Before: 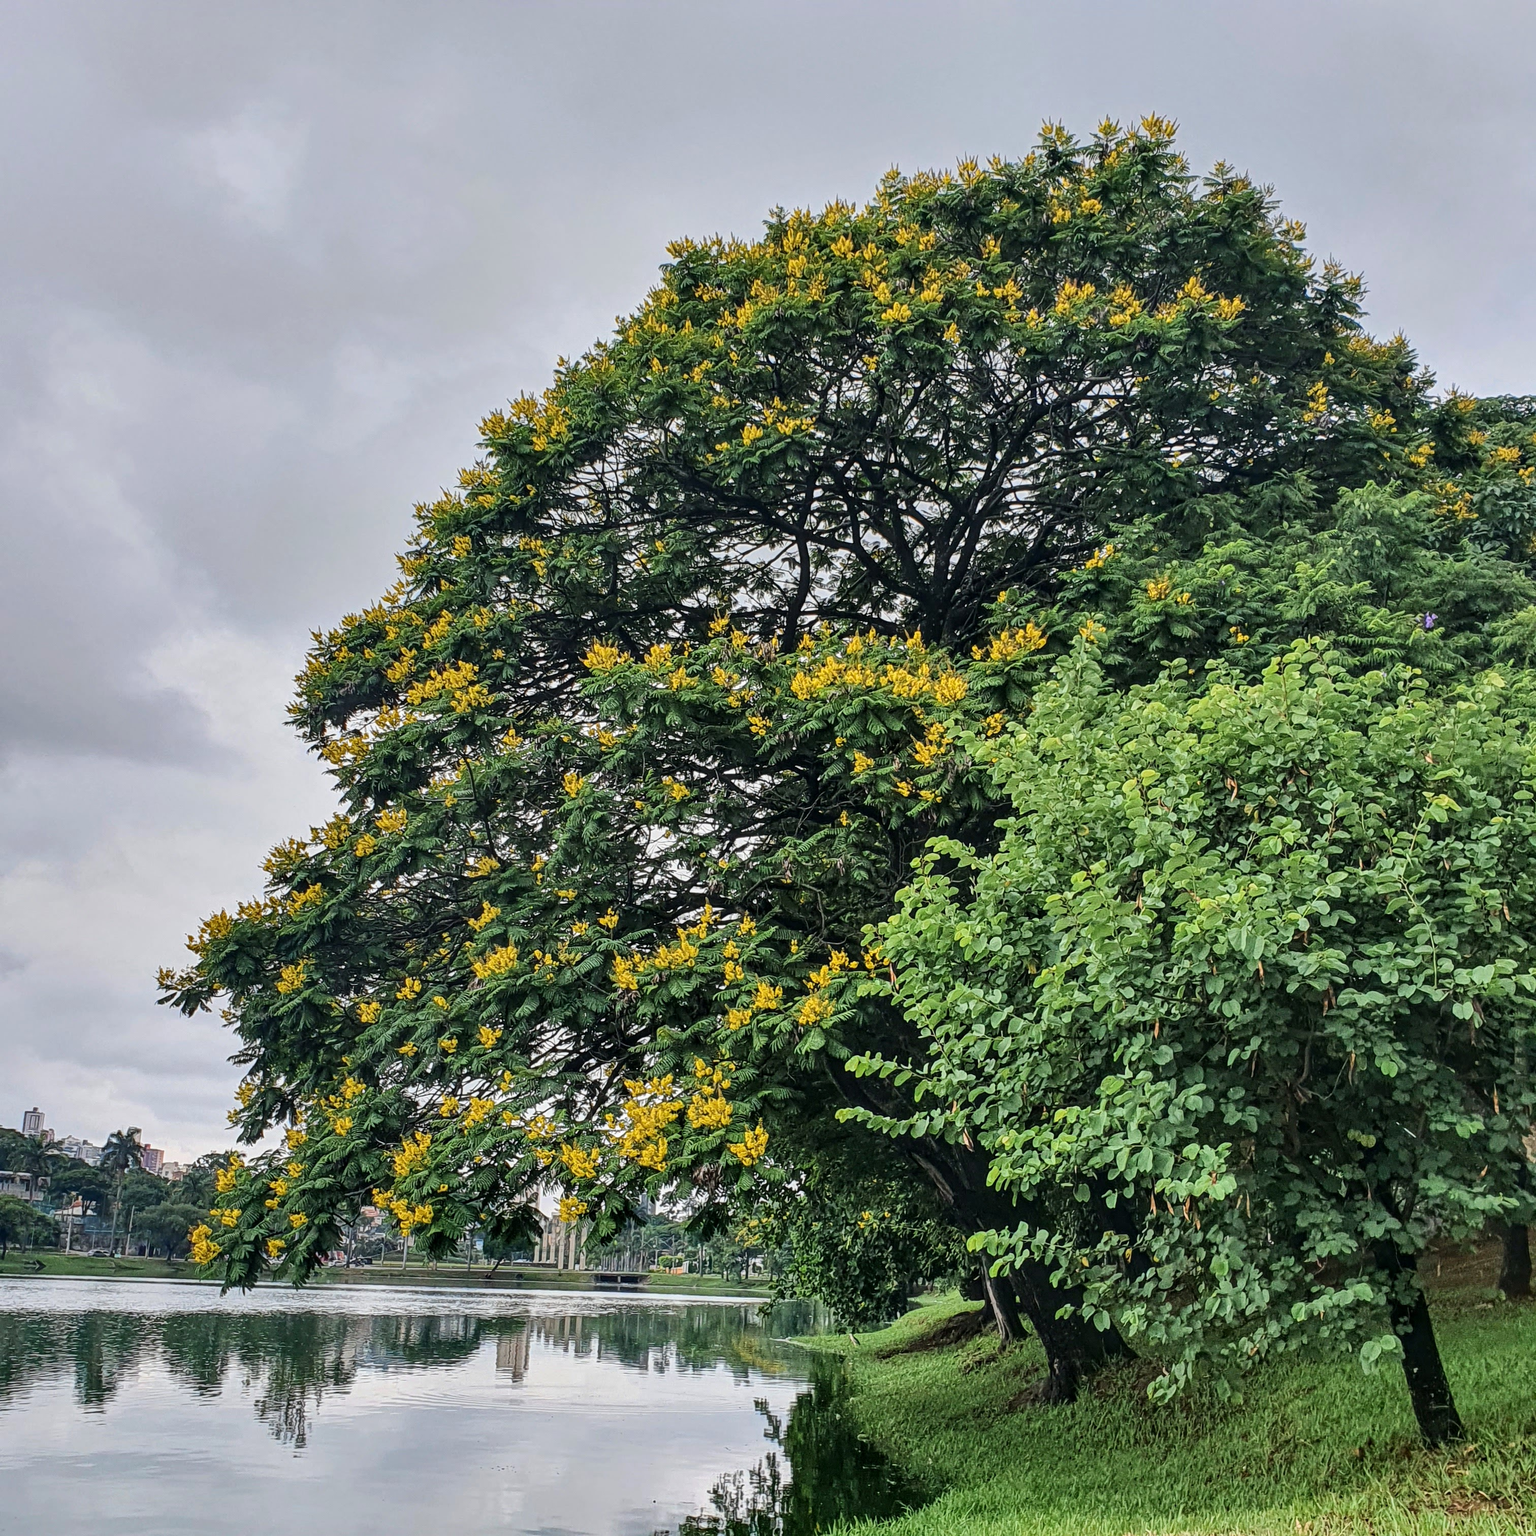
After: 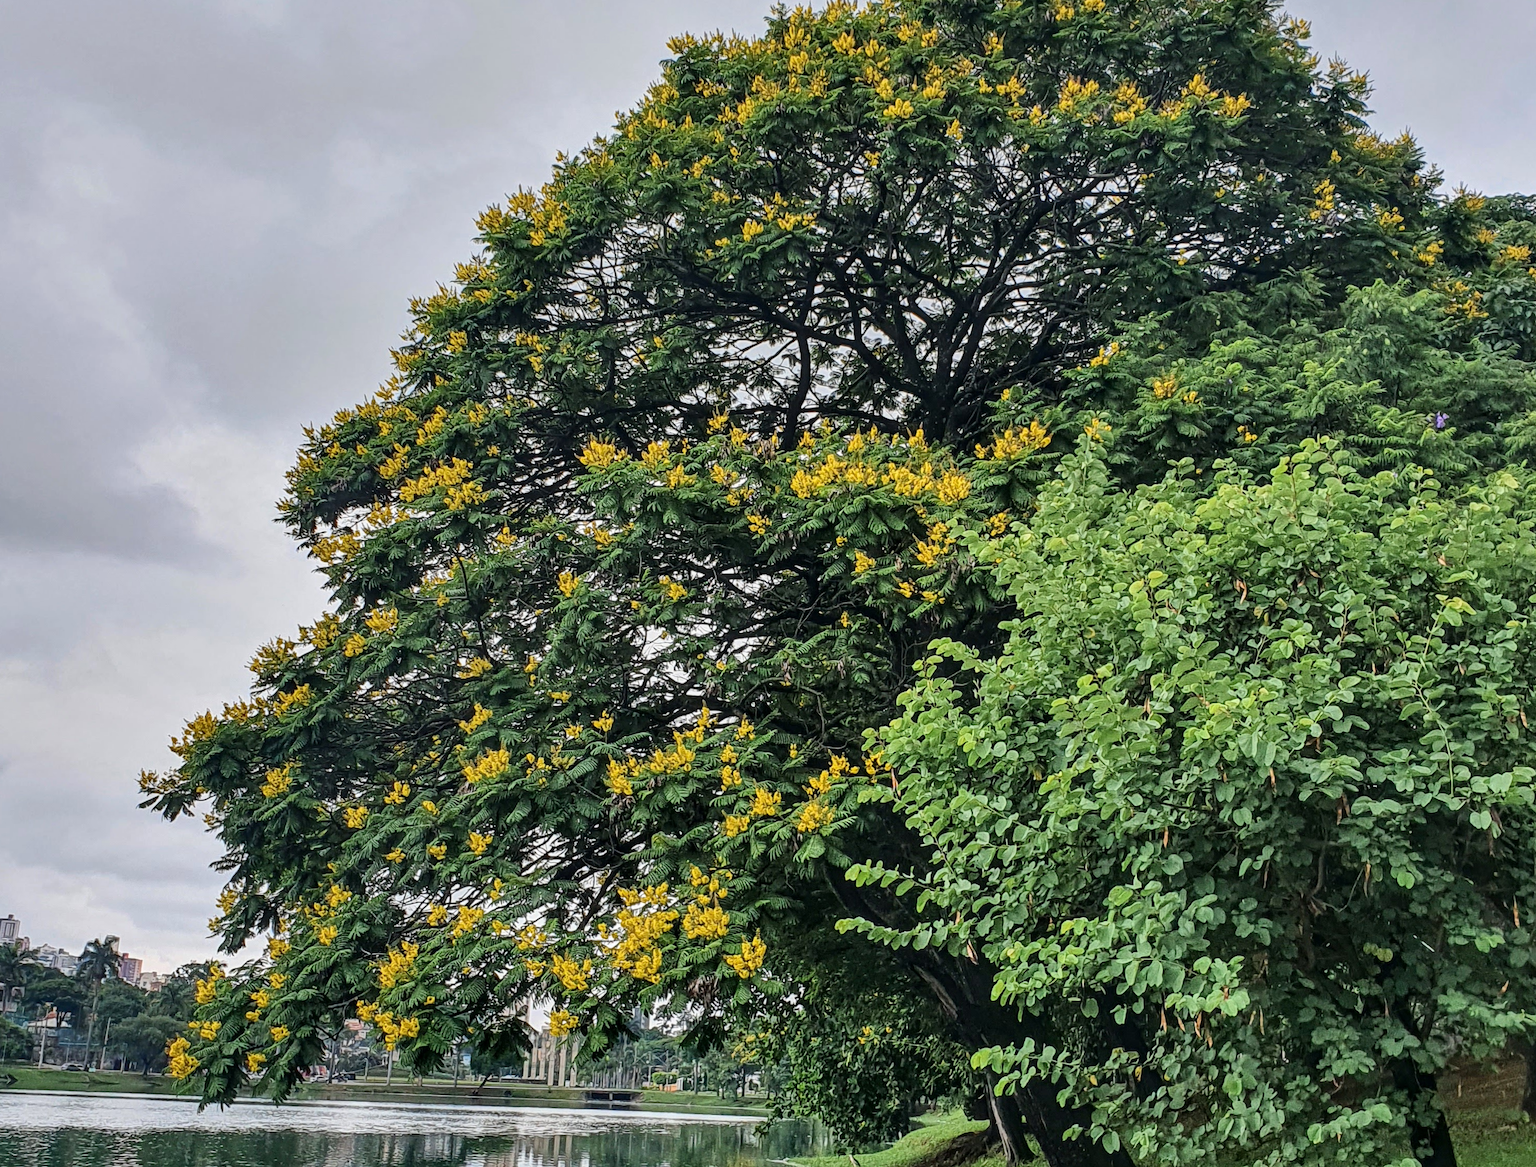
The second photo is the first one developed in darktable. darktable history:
tone equalizer: on, module defaults
rotate and perspective: rotation 0.226°, lens shift (vertical) -0.042, crop left 0.023, crop right 0.982, crop top 0.006, crop bottom 0.994
crop and rotate: top 12.5%, bottom 12.5%
